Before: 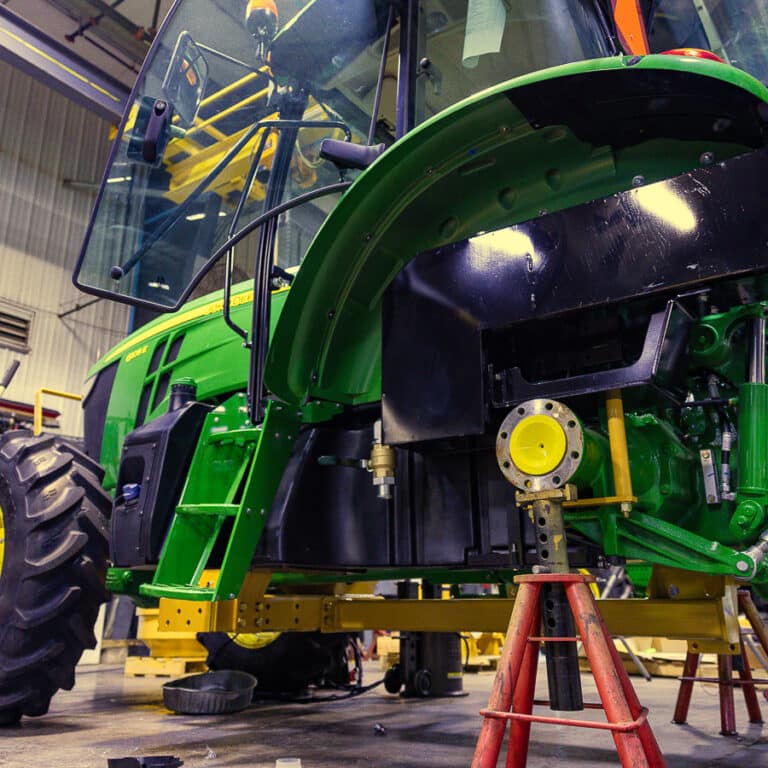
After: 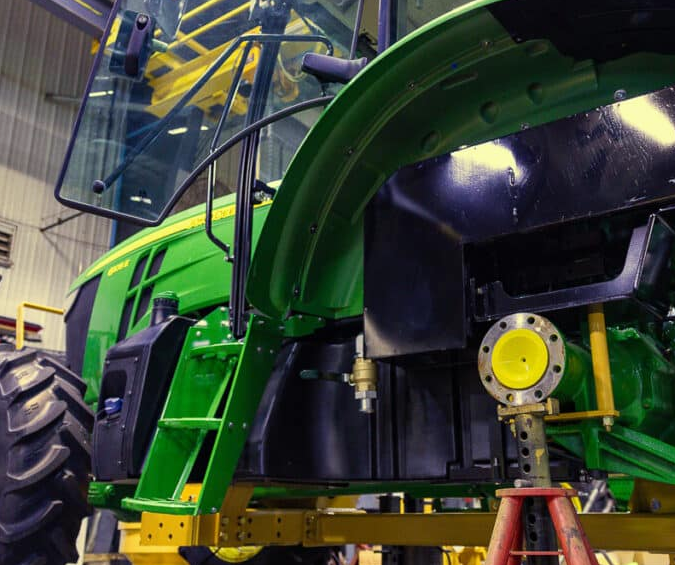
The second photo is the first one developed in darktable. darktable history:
crop and rotate: left 2.425%, top 11.305%, right 9.6%, bottom 15.08%
white balance: red 0.982, blue 1.018
